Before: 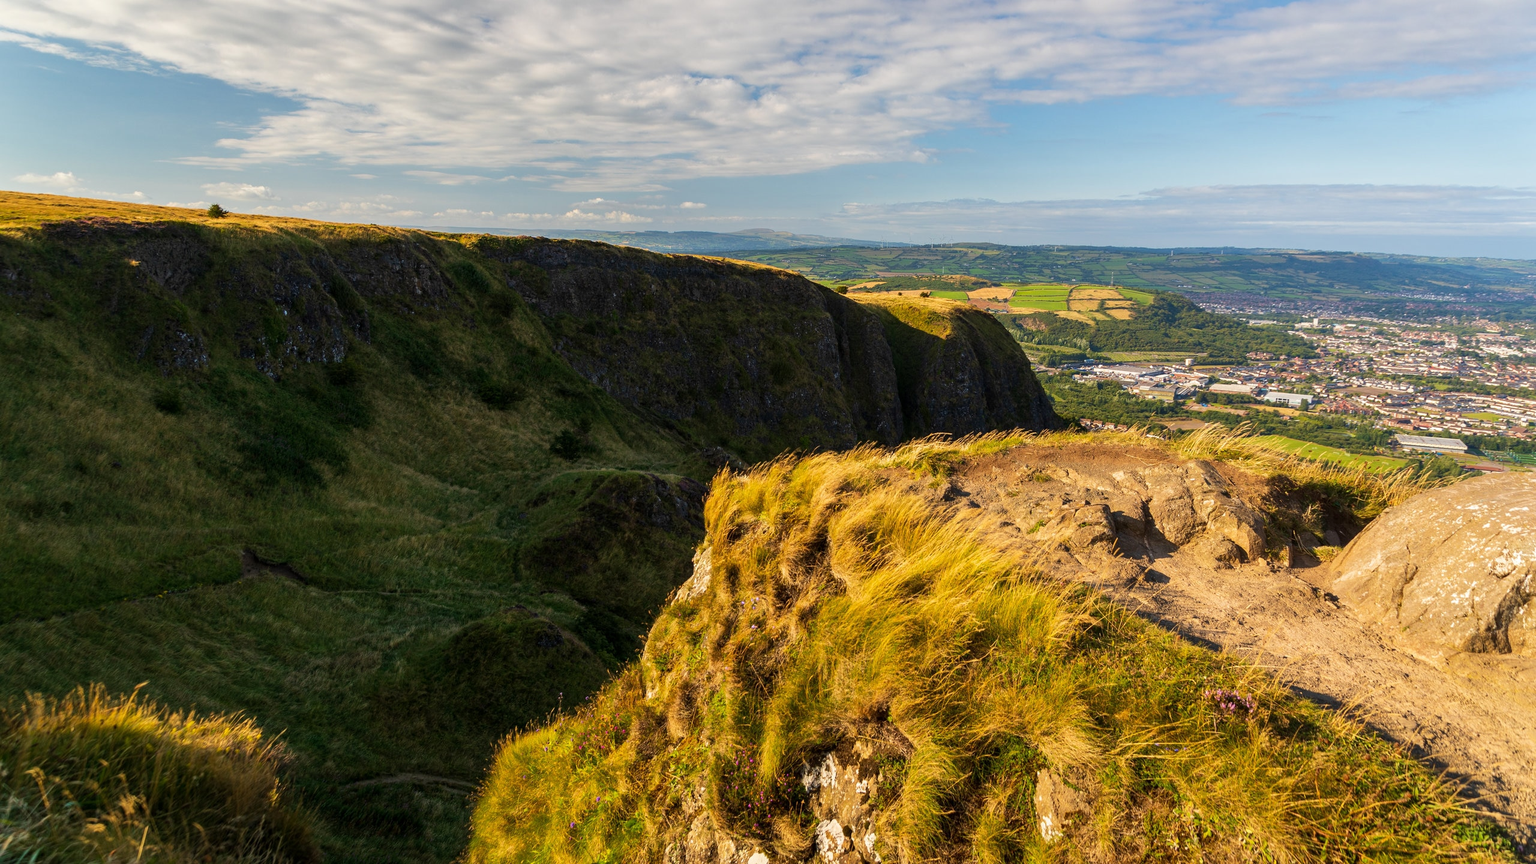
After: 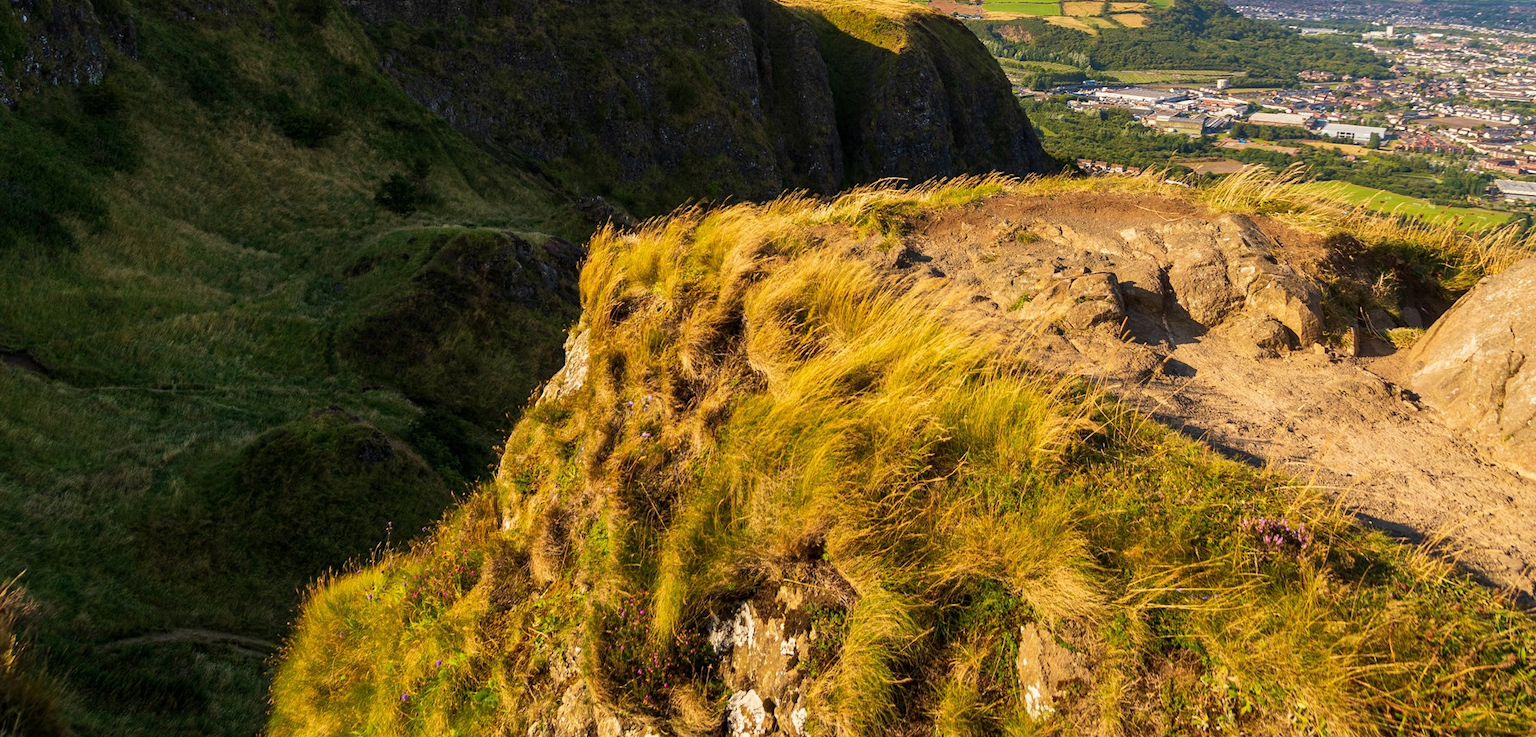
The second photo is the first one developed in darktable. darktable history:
crop and rotate: left 17.392%, top 34.597%, right 7.106%, bottom 0.918%
base curve: curves: ch0 [(0, 0) (0.297, 0.298) (1, 1)], preserve colors none
